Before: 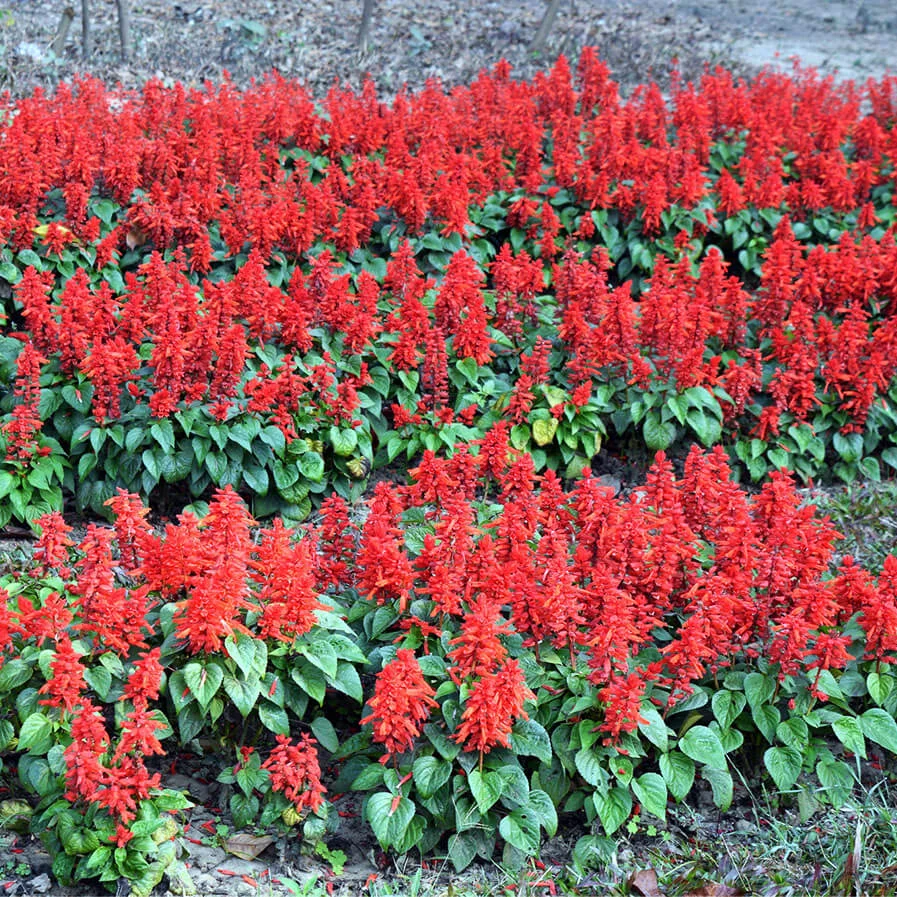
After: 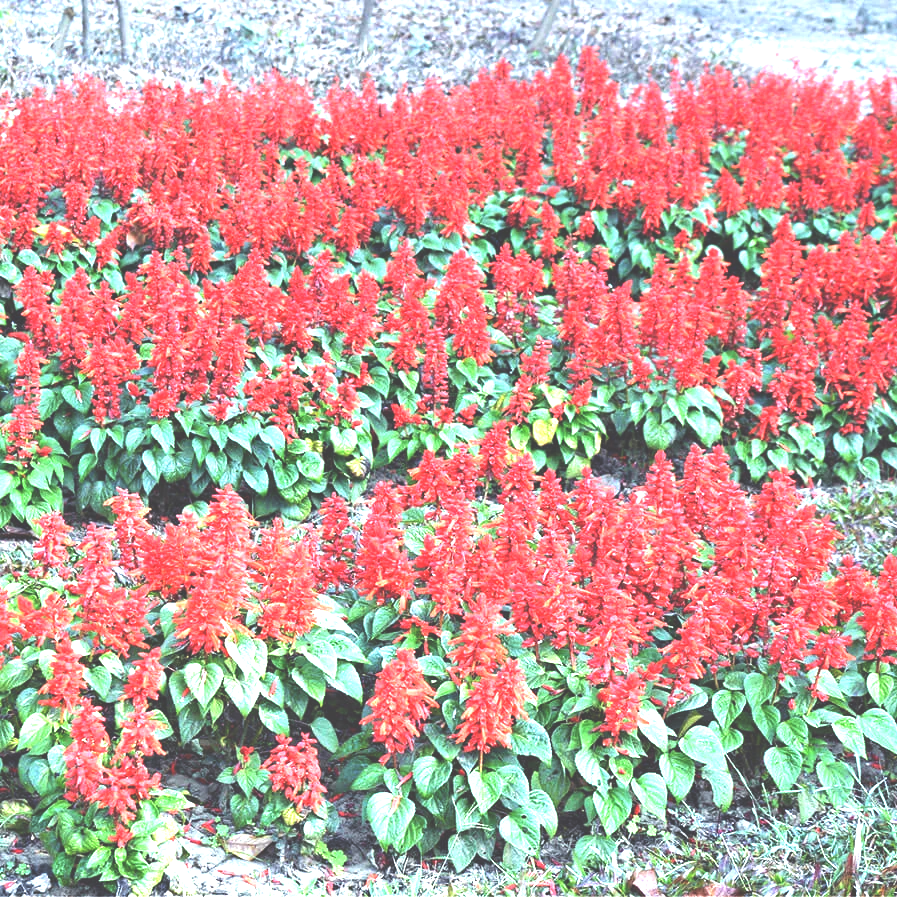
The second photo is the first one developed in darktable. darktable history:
contrast equalizer: octaves 7, y [[0.6 ×6], [0.55 ×6], [0 ×6], [0 ×6], [0 ×6]], mix 0.15
exposure: black level correction -0.023, exposure 1.397 EV, compensate highlight preservation false
